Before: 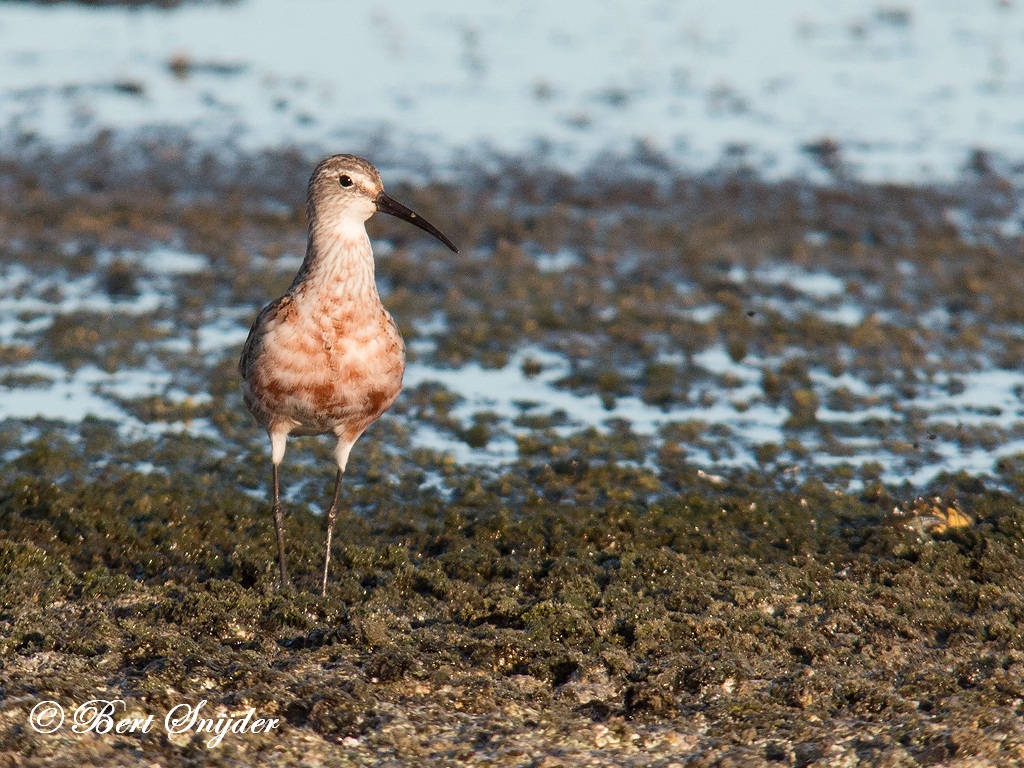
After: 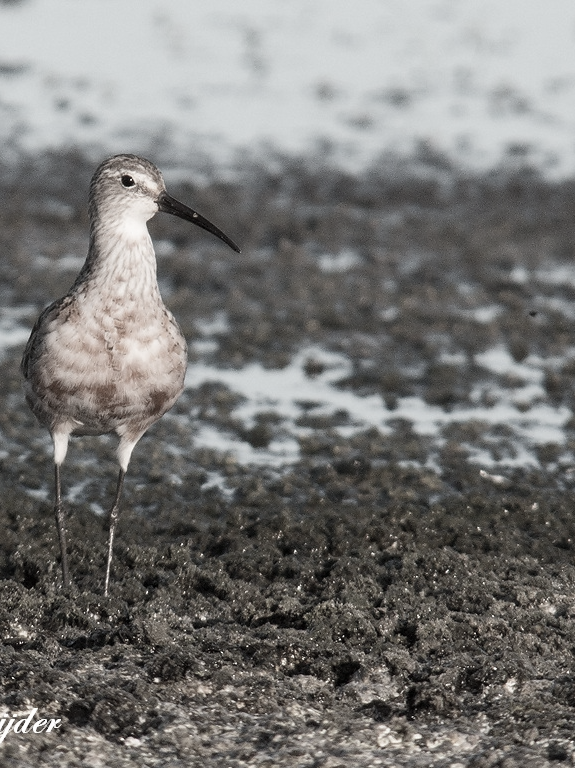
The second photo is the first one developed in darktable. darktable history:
color correction: highlights b* -0.045, saturation 0.215
crop: left 21.362%, right 22.435%
